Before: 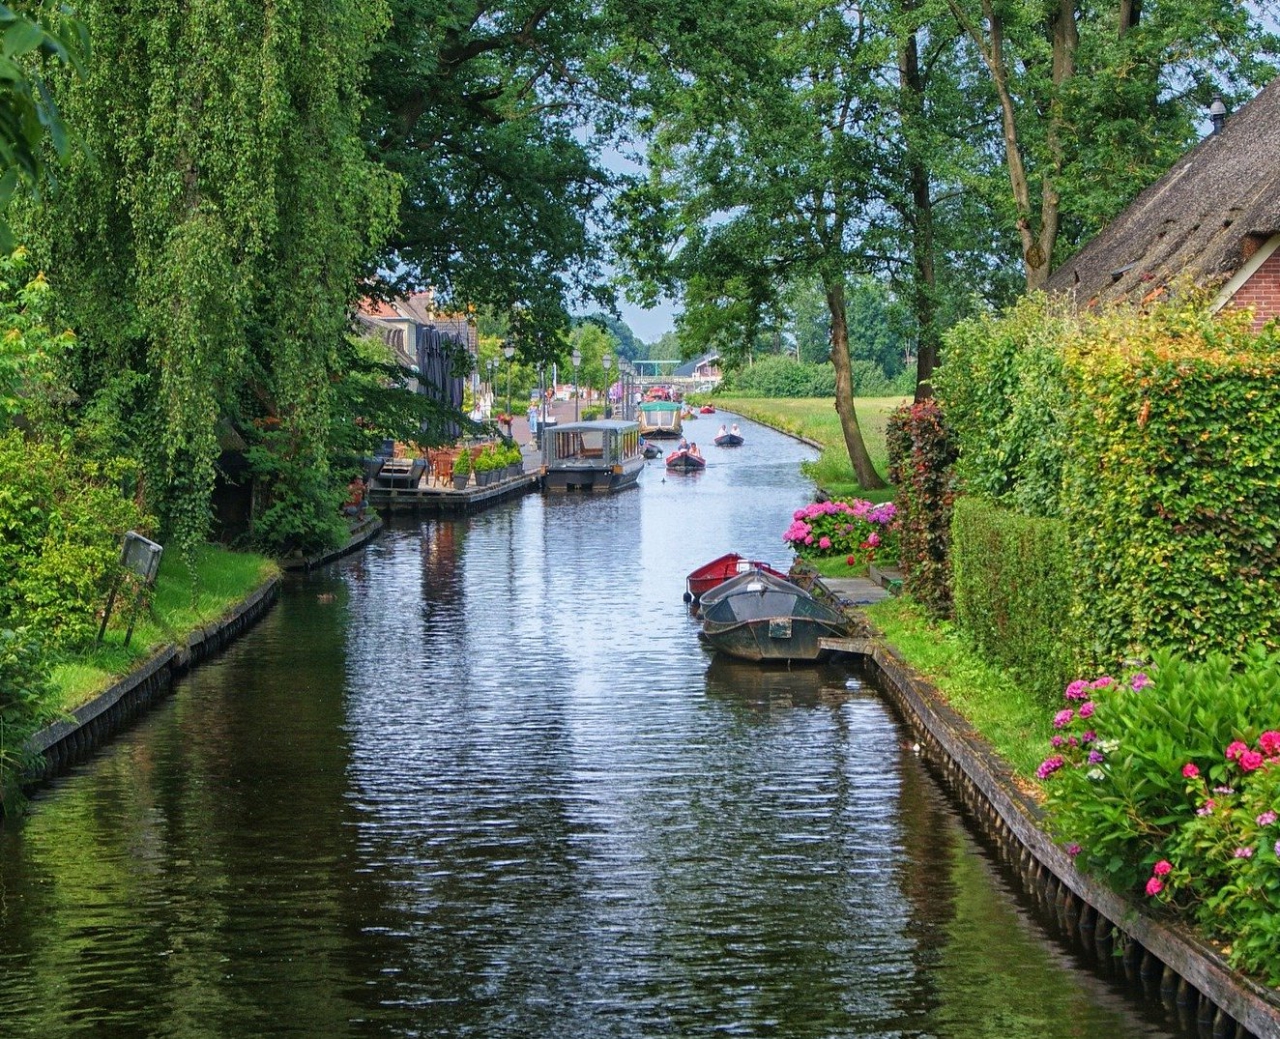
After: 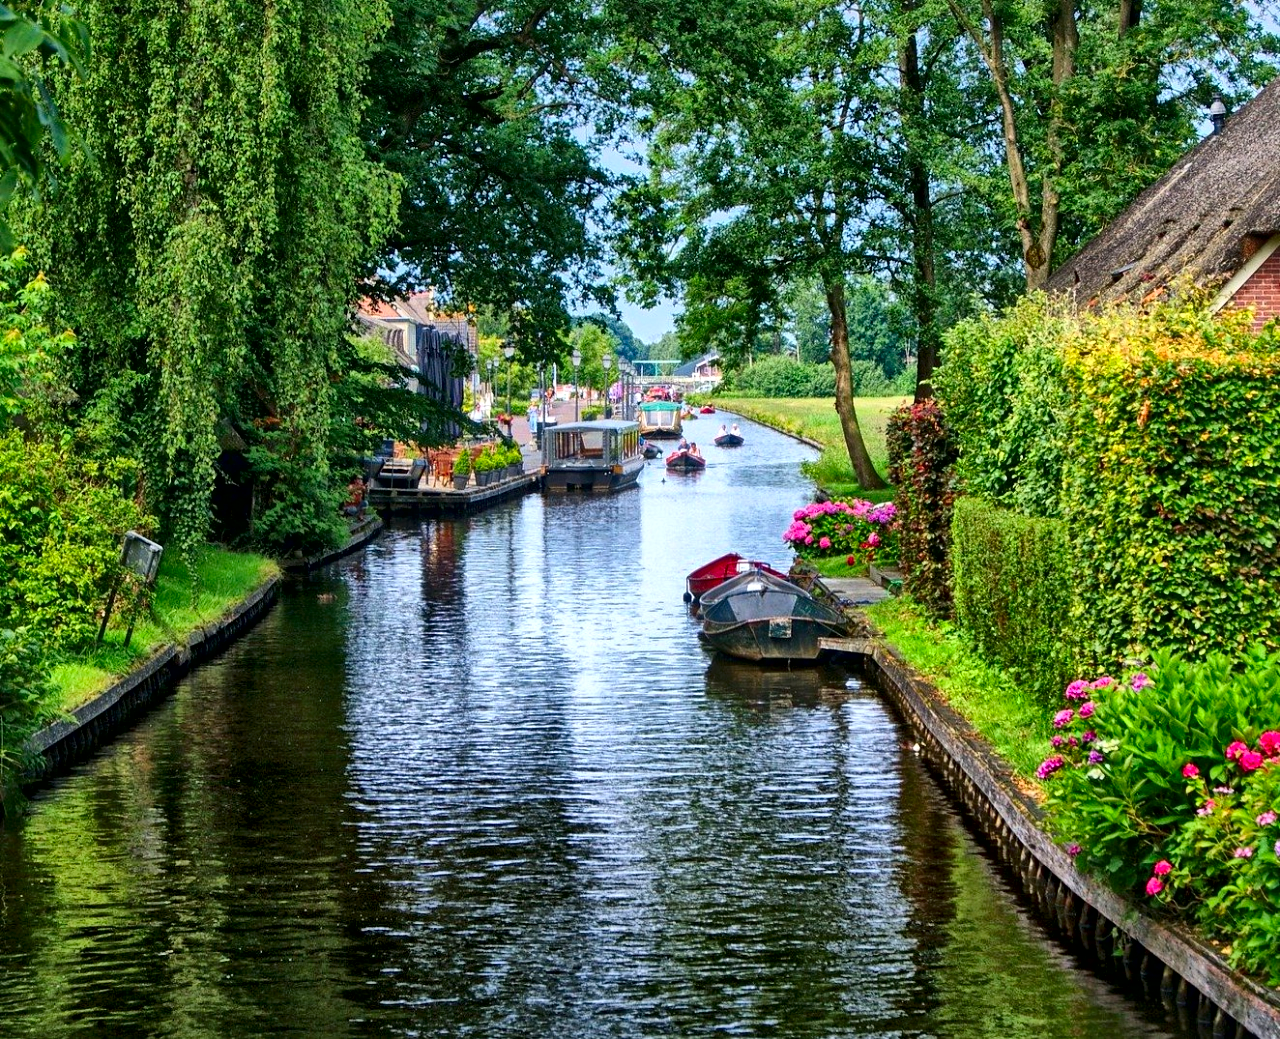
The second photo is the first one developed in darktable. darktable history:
contrast brightness saturation: contrast 0.174, saturation 0.309
local contrast: mode bilateral grid, contrast 20, coarseness 49, detail 179%, midtone range 0.2
shadows and highlights: shadows 37.1, highlights -27.72, soften with gaussian
